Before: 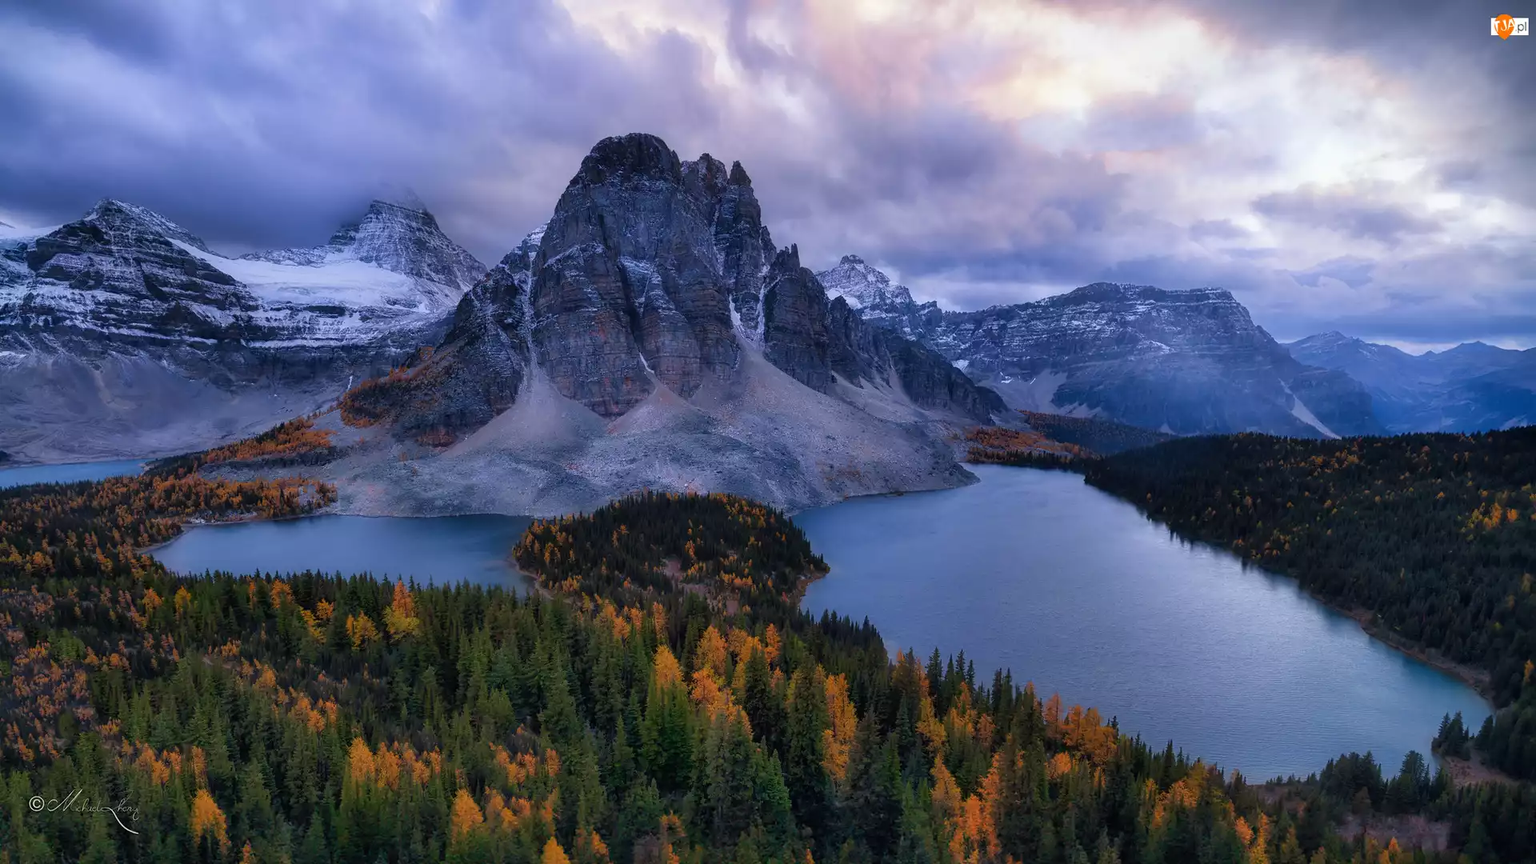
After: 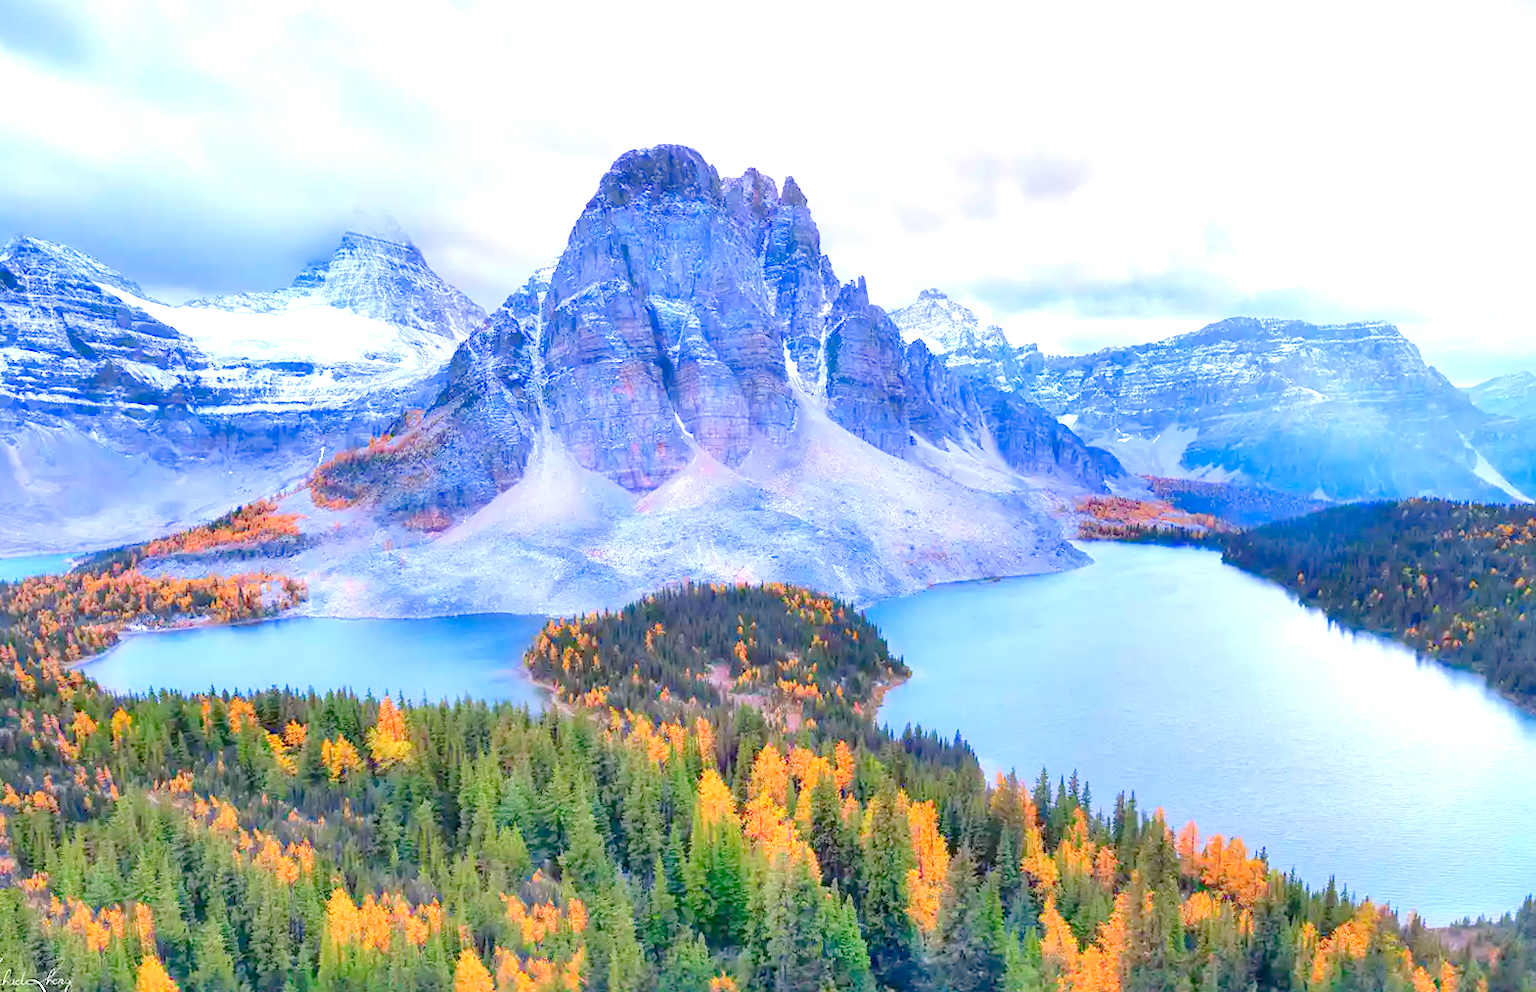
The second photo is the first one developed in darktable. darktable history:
exposure: black level correction 0.001, exposure 1.398 EV, compensate exposure bias true, compensate highlight preservation false
levels: levels [0.008, 0.318, 0.836]
crop and rotate: angle 1°, left 4.281%, top 0.642%, right 11.383%, bottom 2.486%
